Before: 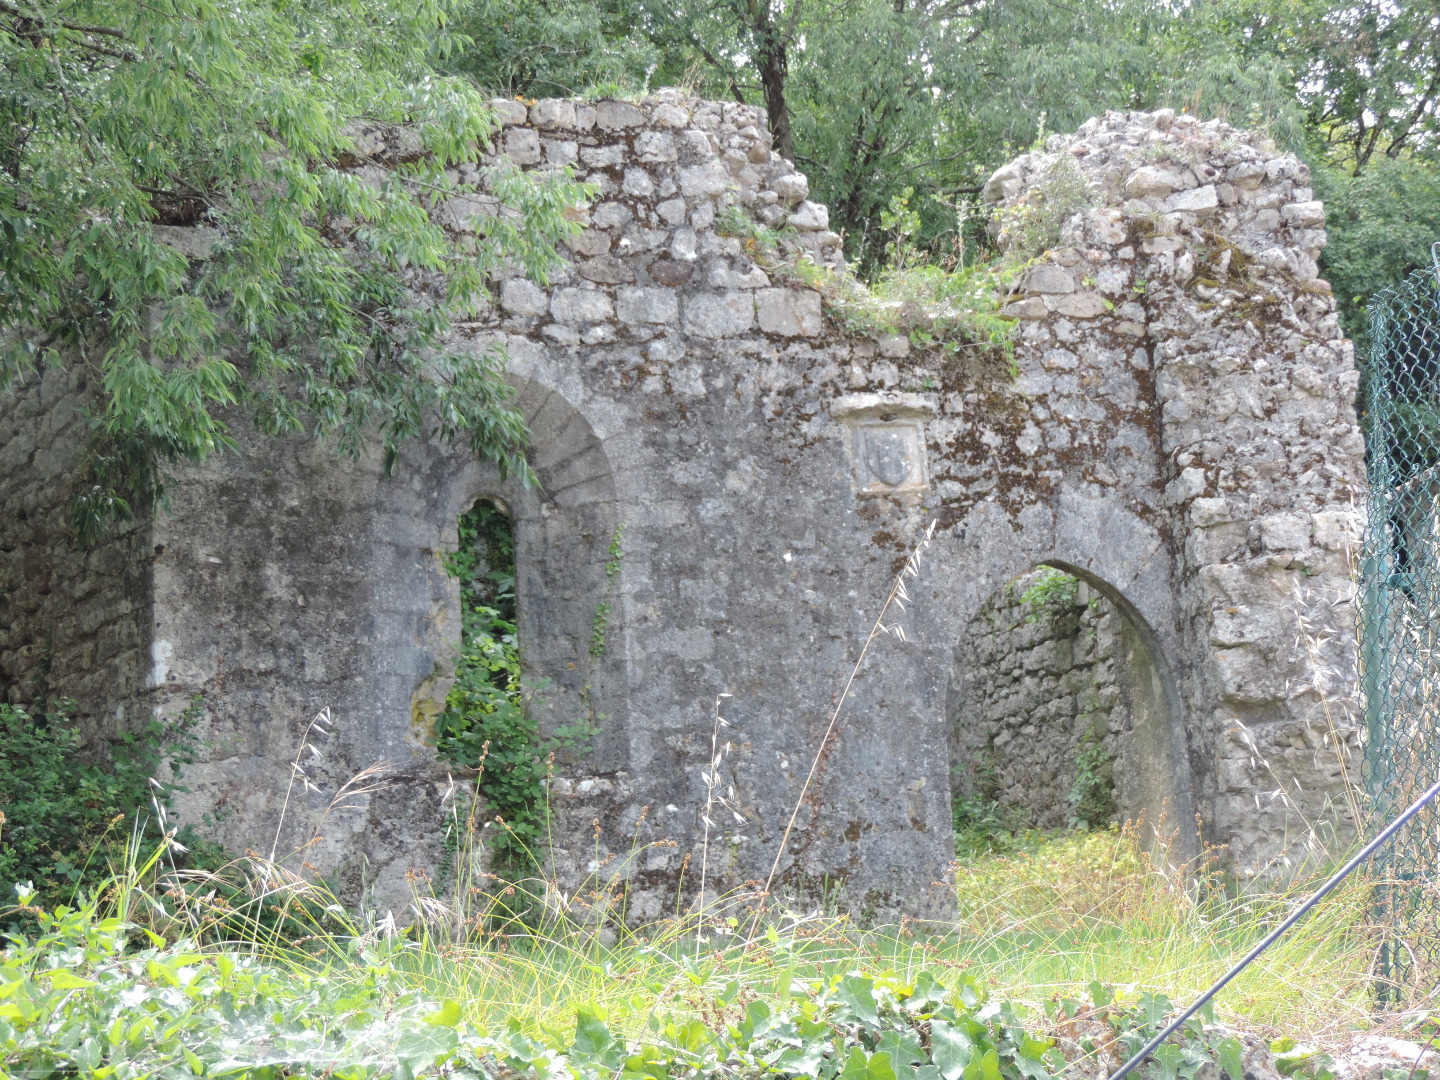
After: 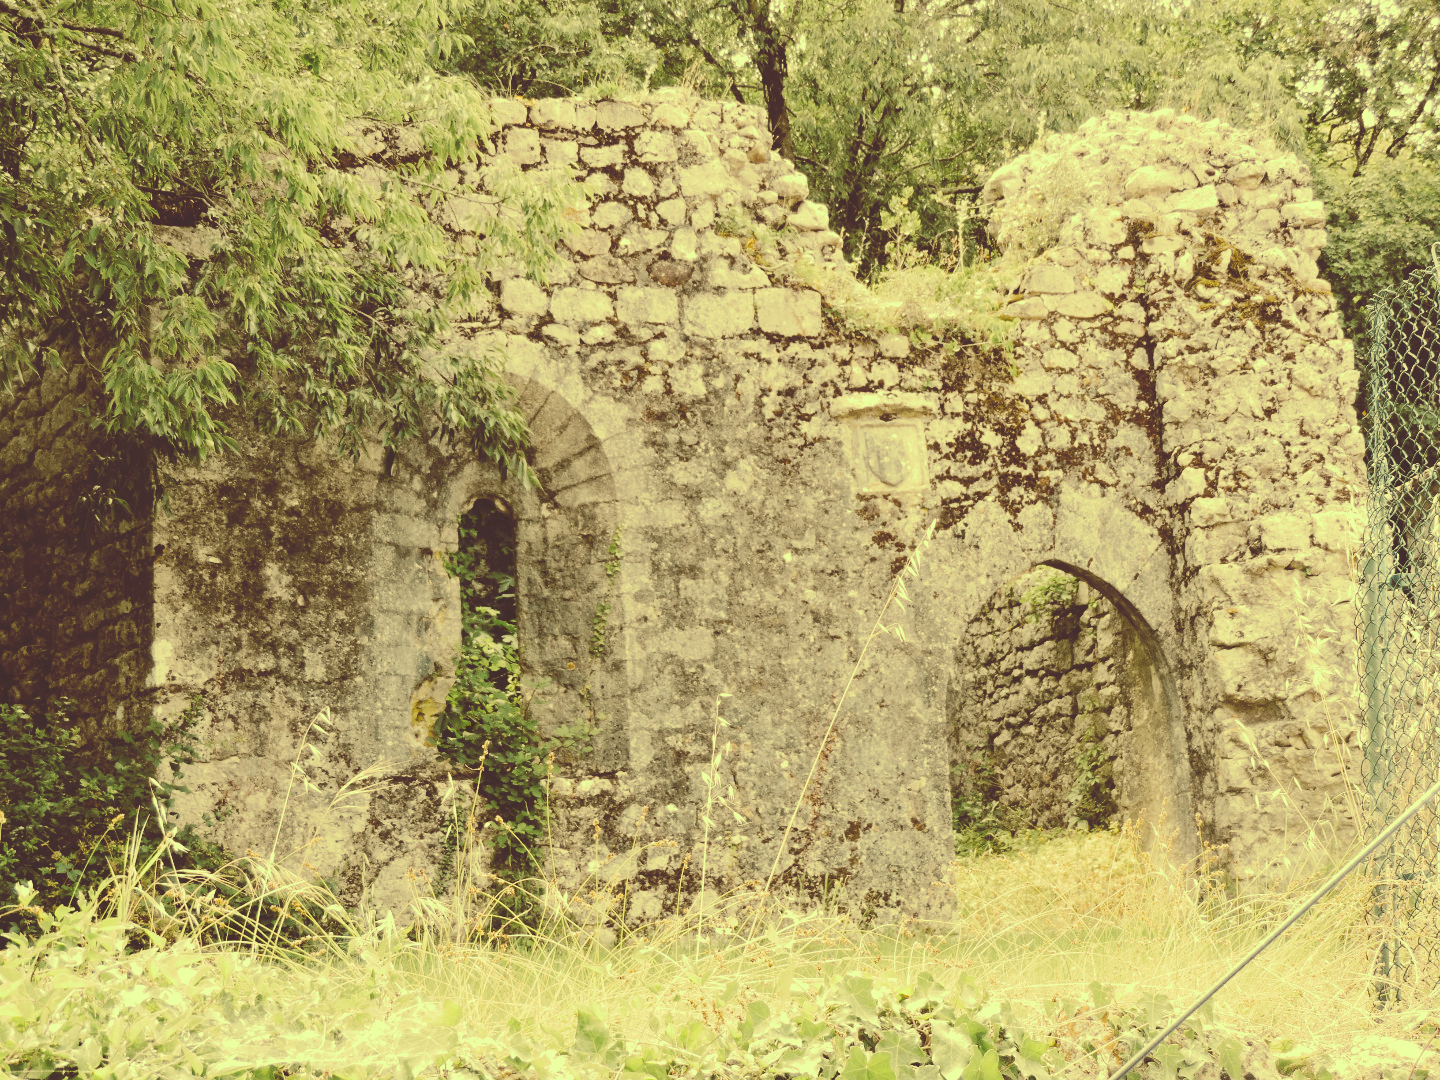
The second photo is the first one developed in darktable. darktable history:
tone curve: curves: ch0 [(0, 0) (0.003, 0.184) (0.011, 0.184) (0.025, 0.189) (0.044, 0.192) (0.069, 0.194) (0.1, 0.2) (0.136, 0.202) (0.177, 0.206) (0.224, 0.214) (0.277, 0.243) (0.335, 0.297) (0.399, 0.39) (0.468, 0.508) (0.543, 0.653) (0.623, 0.754) (0.709, 0.834) (0.801, 0.887) (0.898, 0.925) (1, 1)], preserve colors none
color look up table: target L [96.73, 89.62, 85.39, 87.43, 67.14, 64.73, 57.67, 58.71, 31.55, 25.46, 201.61, 81.86, 75.15, 69.27, 62.46, 62.54, 58.63, 52.16, 51.33, 40.27, 35.75, 28.62, 15.85, 13, 10.16, 97.67, 91.17, 84.83, 75.99, 87.53, 69.19, 74.94, 58.59, 78.41, 52.88, 45.74, 33.35, 28.83, 44.92, 33.36, 46.38, 16.02, 11.14, 87.02, 67.88, 54.38, 54.85, 39.63, 13.05], target a [-35.35, -14.29, -24.47, -34.68, -35.6, -20.19, -22.84, -3.033, -1.354, 10.03, 0, 5.417, 17.25, 3.578, 19.05, 35.49, 35.56, 5.328, 26.52, 13.69, 16.91, 33.67, 56.68, 51.19, 45.9, -27.72, -9.784, -10.11, 13.85, -1.723, 5.355, 2.21, 35, 9.864, 15.32, 18.07, 16.7, 11.14, 14.86, 5.334, 22.72, 50.49, 47.82, -32.89, -3.048, -16.29, -14.85, -6.869, 40.65], target b [72.13, 57.72, 52.84, 53.66, 38.09, 40.48, 29.82, 34.4, 18.27, 43.09, -0.001, 51.71, 41.19, 31.65, 49, 23.57, 43.37, 16.48, 30.64, 68.56, 41.99, 48.53, 26.51, 21.65, 16.77, 66.68, 55.31, 45.92, 37.9, 51.07, 27.51, 30.58, 14.4, 35.78, 10.12, 4.284, 4.695, 28.71, -12.8, -7.992, -9.646, -23.41, 18.4, 48.94, 25.89, 14.42, 4.139, 4.858, 21.7], num patches 49
